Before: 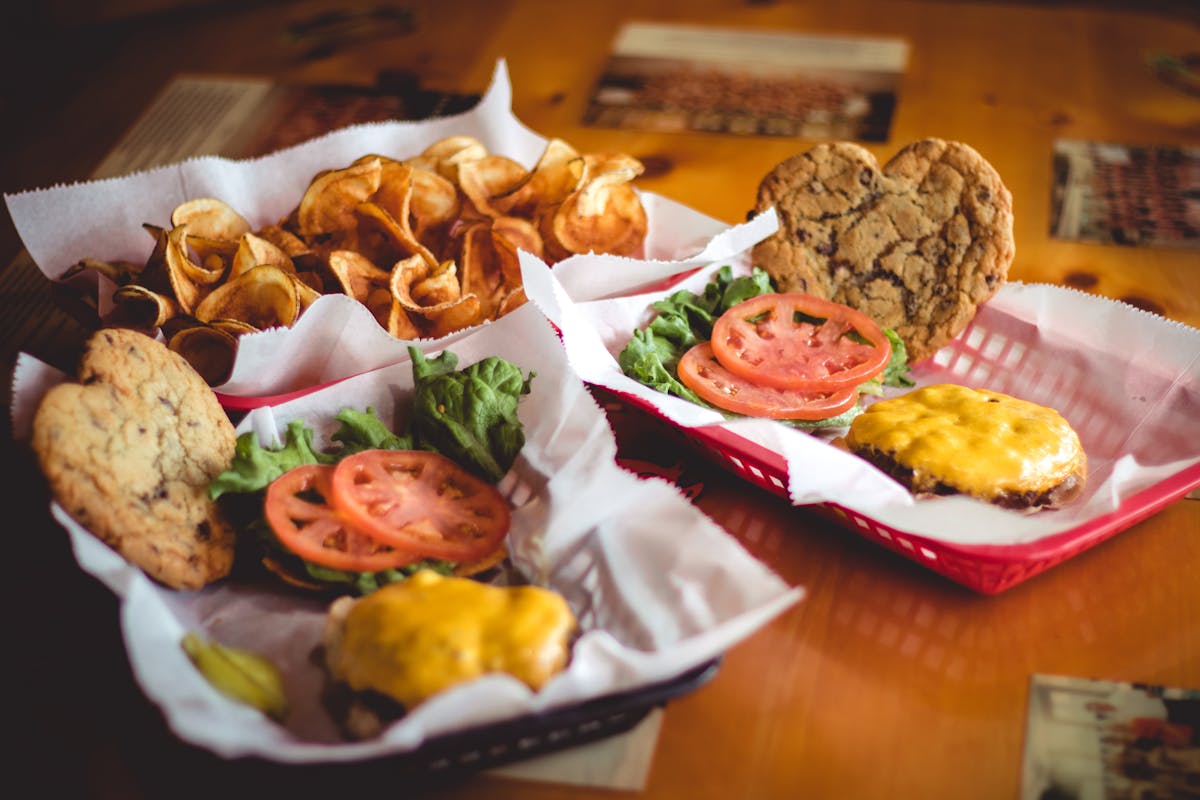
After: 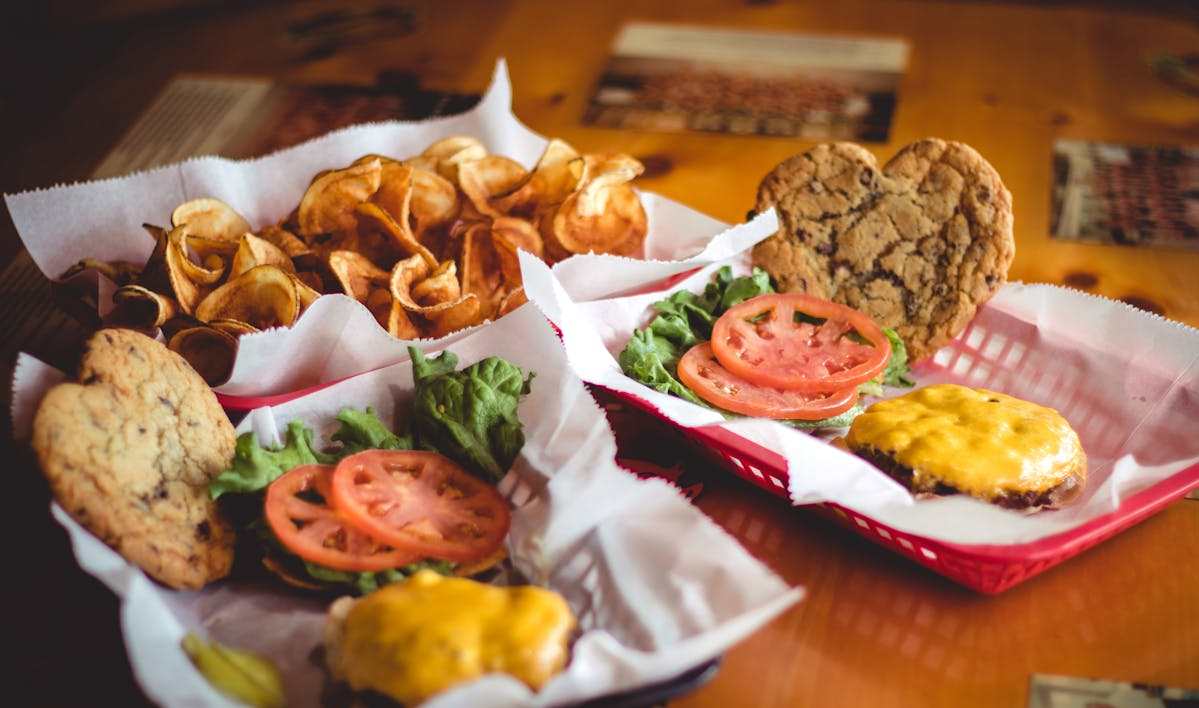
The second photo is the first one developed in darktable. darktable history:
crop and rotate: top 0%, bottom 11.446%
